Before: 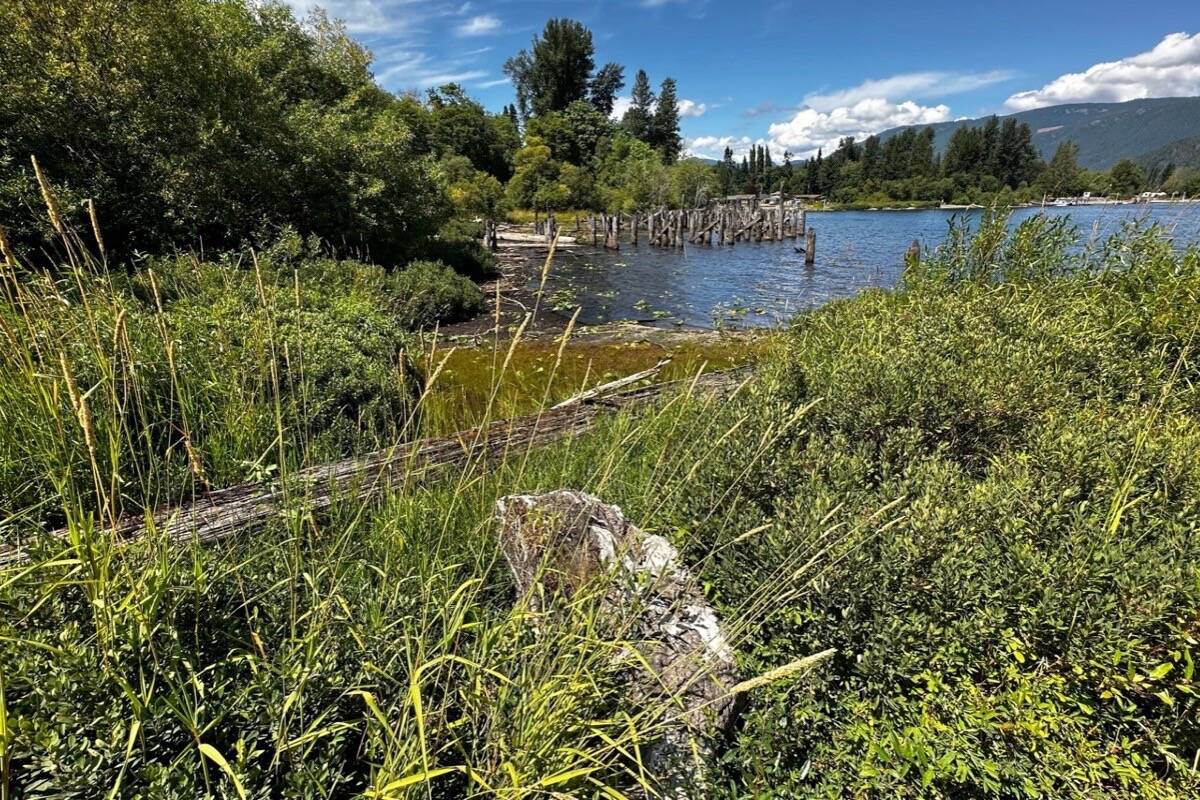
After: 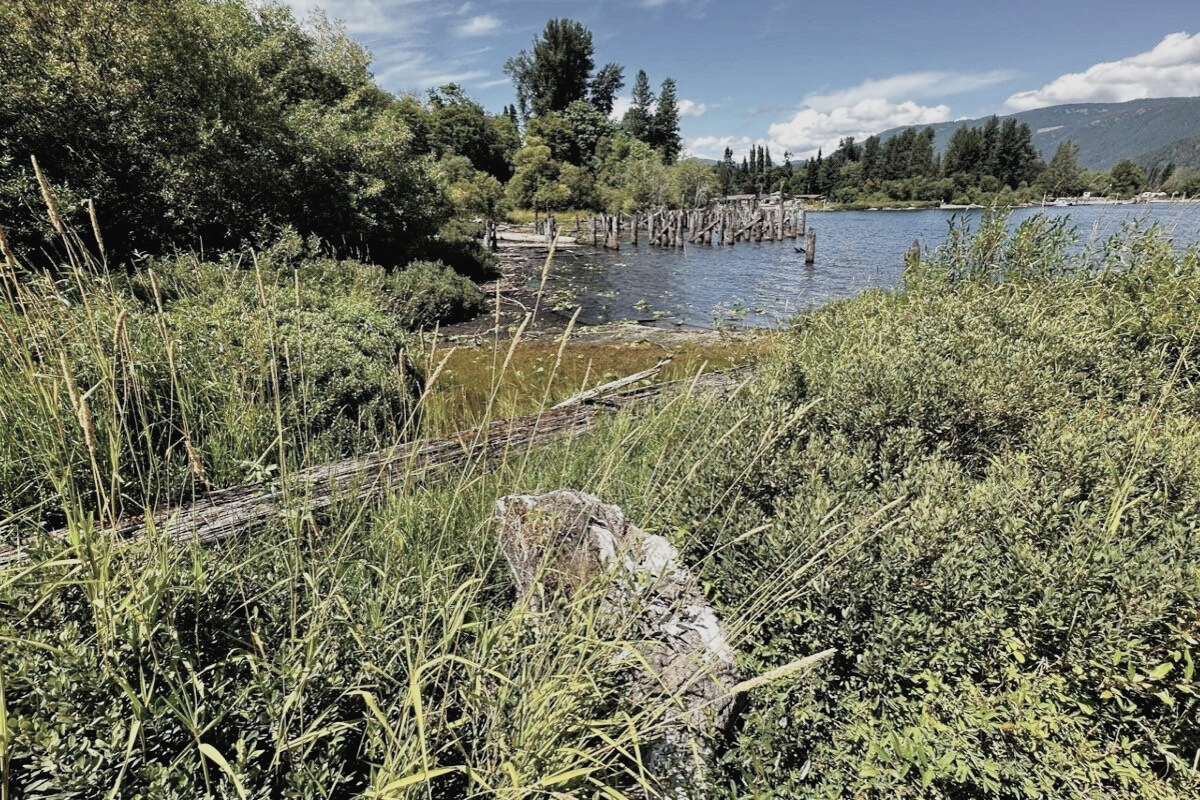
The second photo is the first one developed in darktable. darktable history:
exposure: exposure 0.672 EV, compensate highlight preservation false
filmic rgb: black relative exposure -7.65 EV, white relative exposure 4.56 EV, threshold 2.97 EV, hardness 3.61, enable highlight reconstruction true
contrast brightness saturation: contrast -0.047, saturation -0.397
